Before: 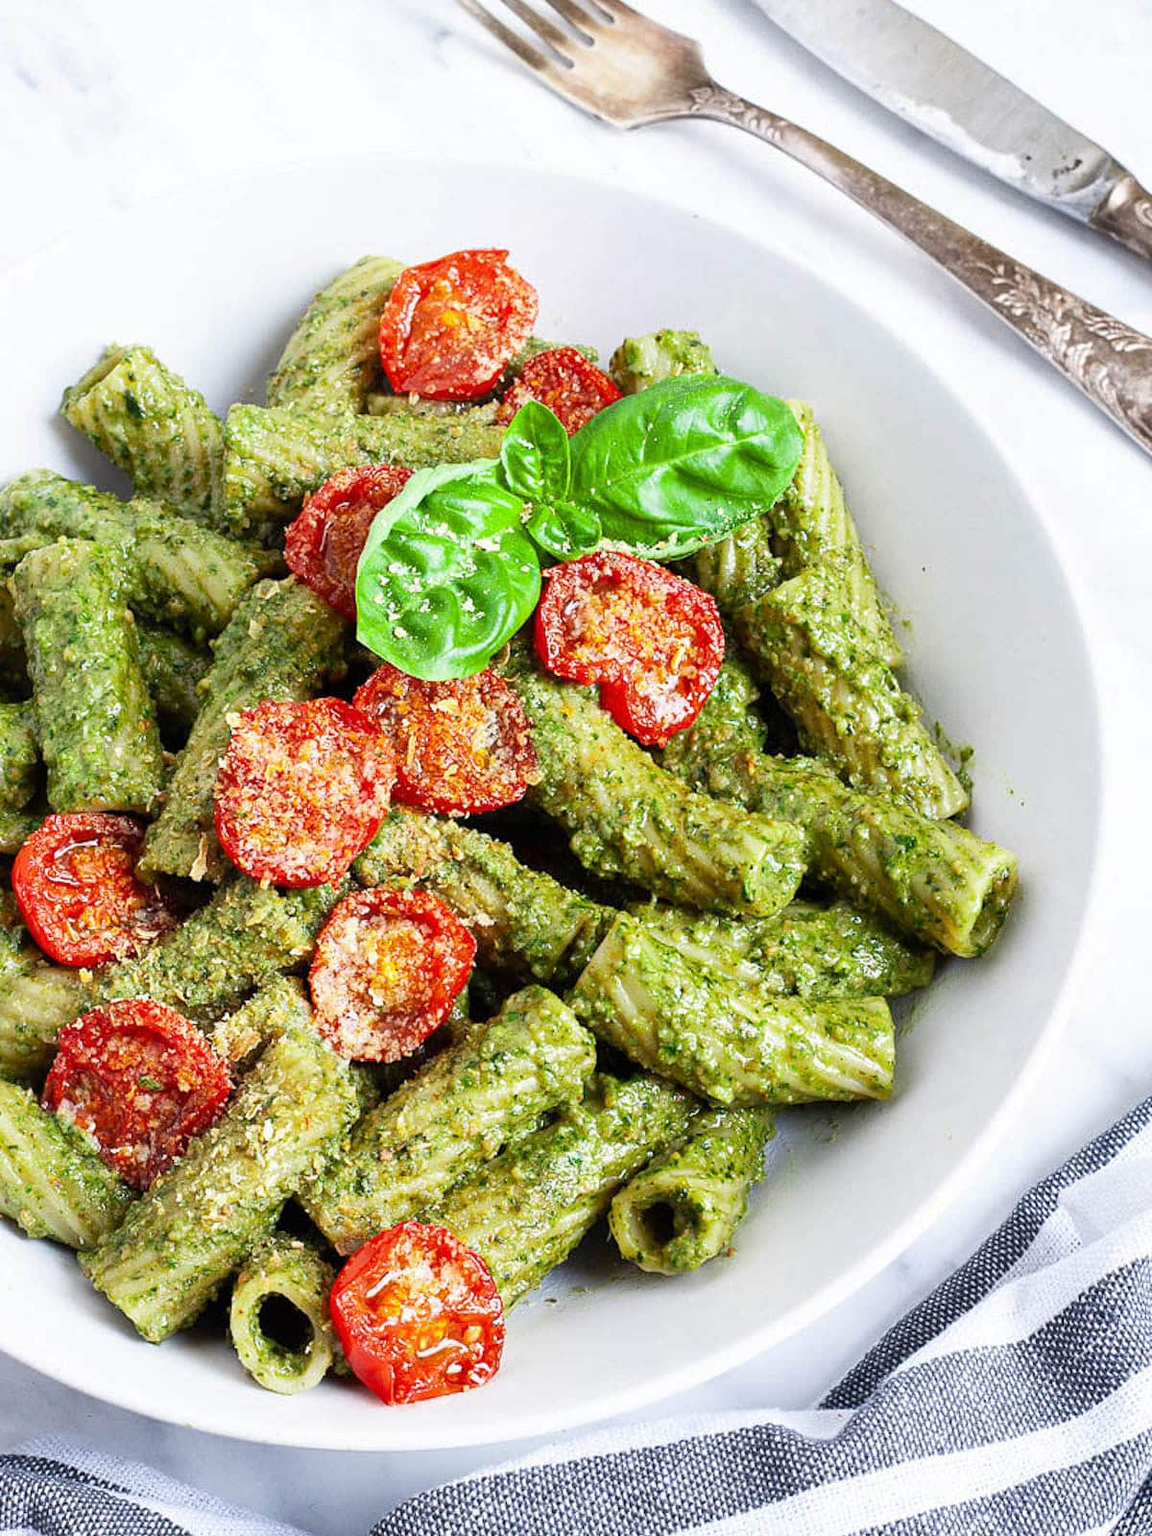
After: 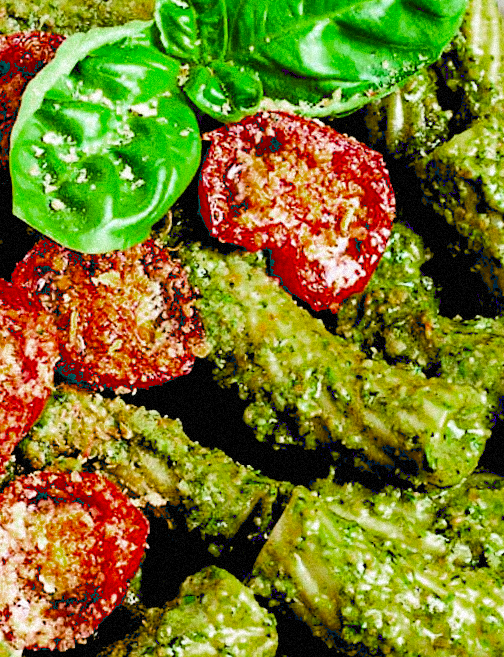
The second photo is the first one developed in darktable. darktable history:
contrast brightness saturation: contrast 0.2, brightness 0.16, saturation 0.22
grain: mid-tones bias 0%
exposure: black level correction 0.056, exposure -0.039 EV, compensate highlight preservation false
shadows and highlights: shadows 25, highlights -48, soften with gaussian
filmic rgb: white relative exposure 2.45 EV, hardness 6.33
crop: left 30%, top 30%, right 30%, bottom 30%
color zones: curves: ch0 [(0.27, 0.396) (0.563, 0.504) (0.75, 0.5) (0.787, 0.307)]
rotate and perspective: rotation -2.22°, lens shift (horizontal) -0.022, automatic cropping off
